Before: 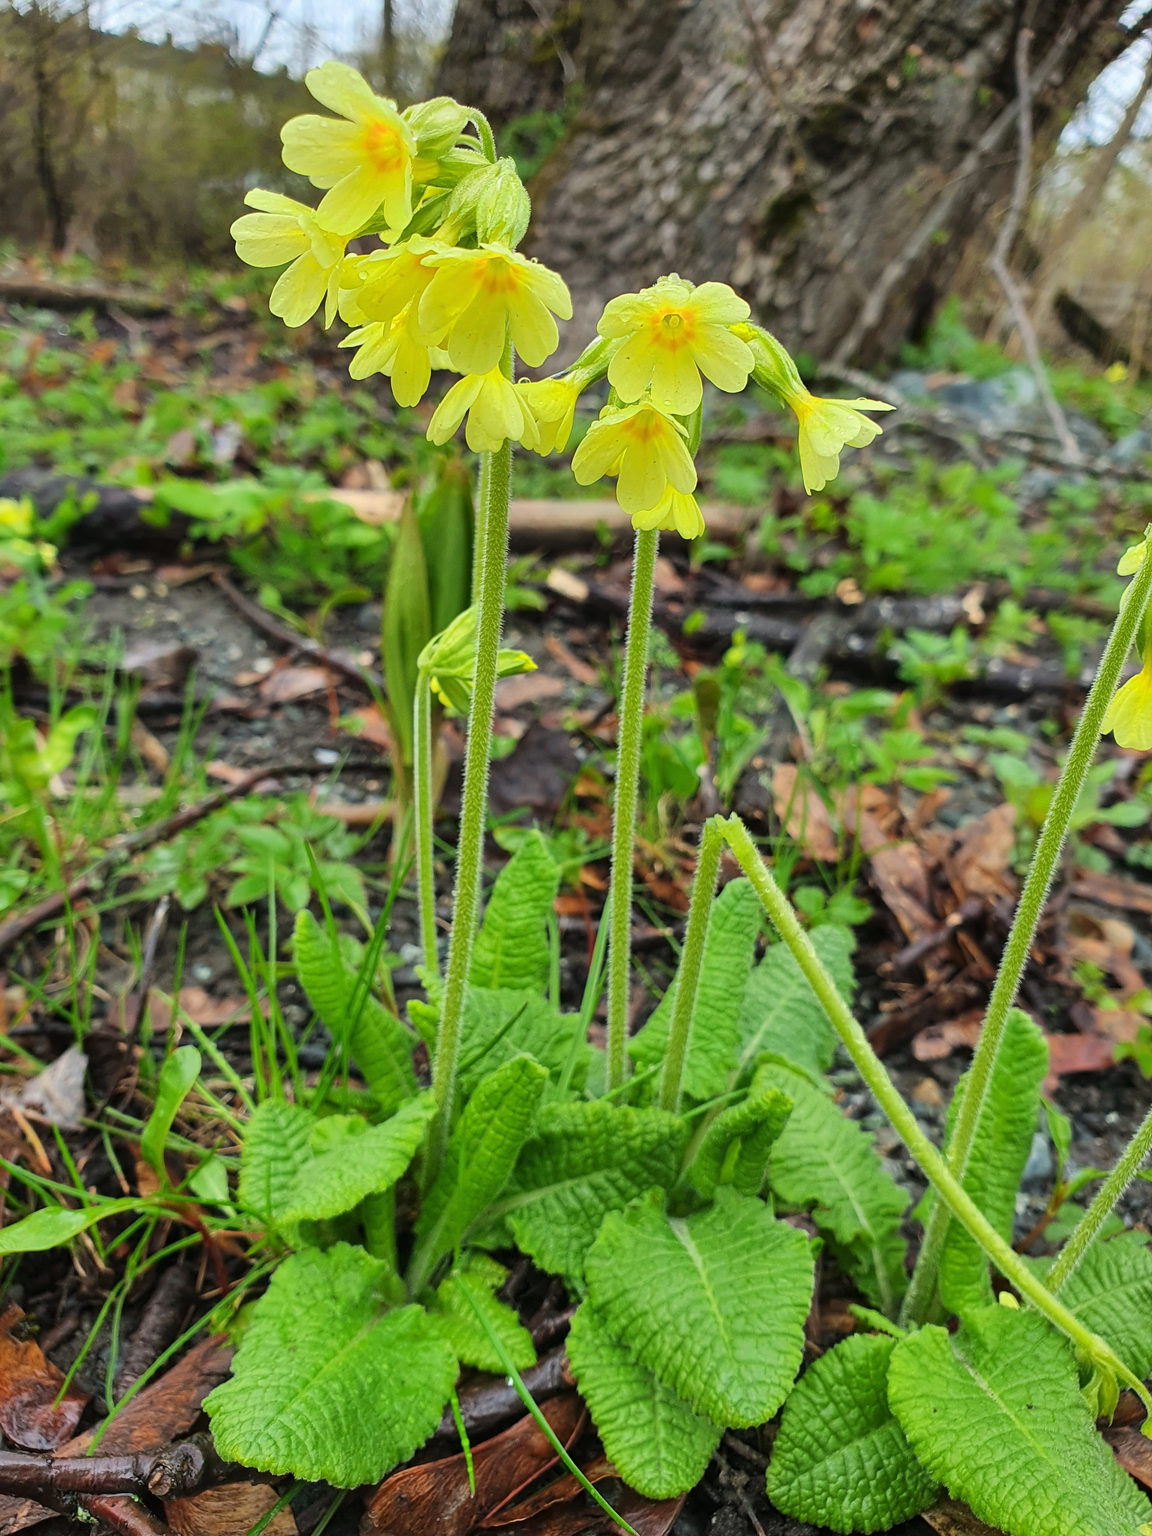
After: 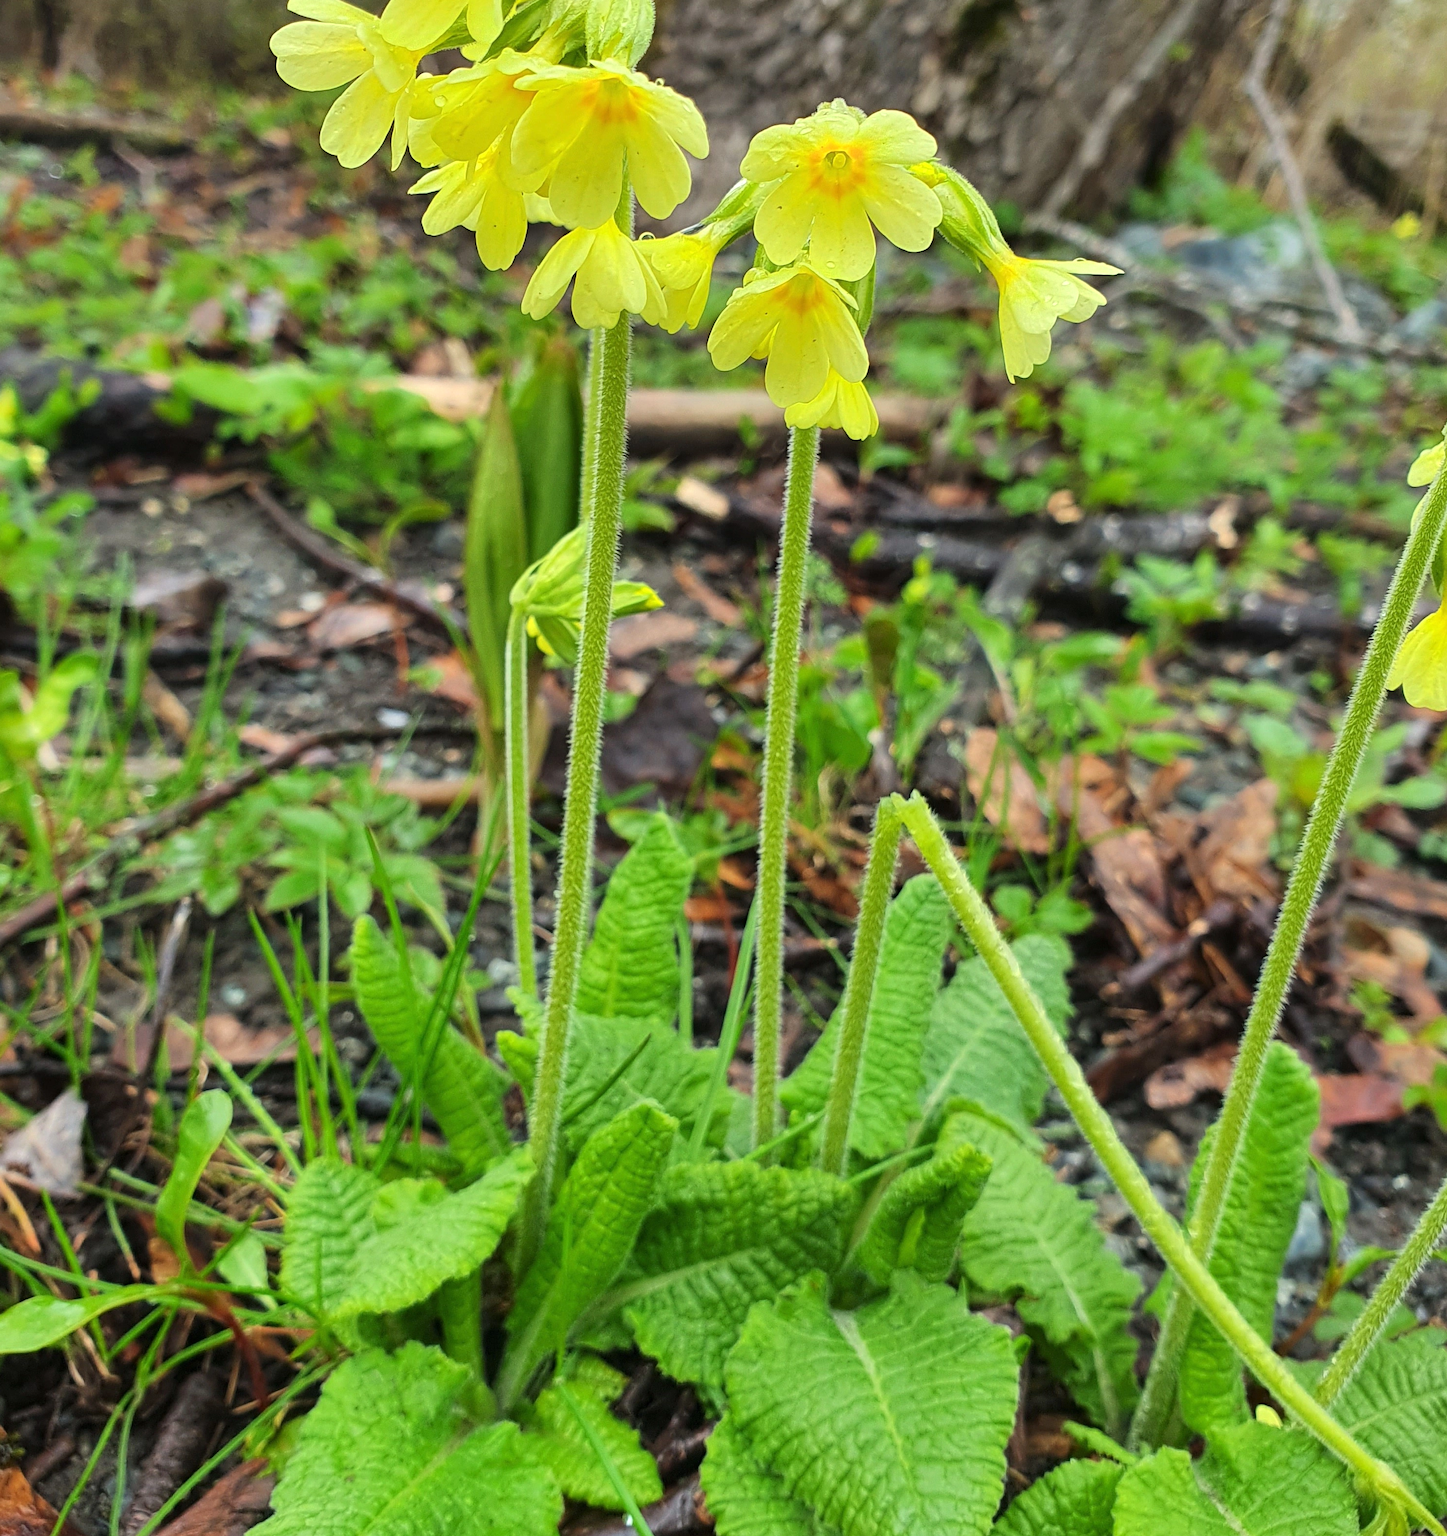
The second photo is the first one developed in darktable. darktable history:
crop and rotate: left 1.814%, top 12.818%, right 0.25%, bottom 9.225%
exposure: exposure 0.178 EV, compensate exposure bias true, compensate highlight preservation false
